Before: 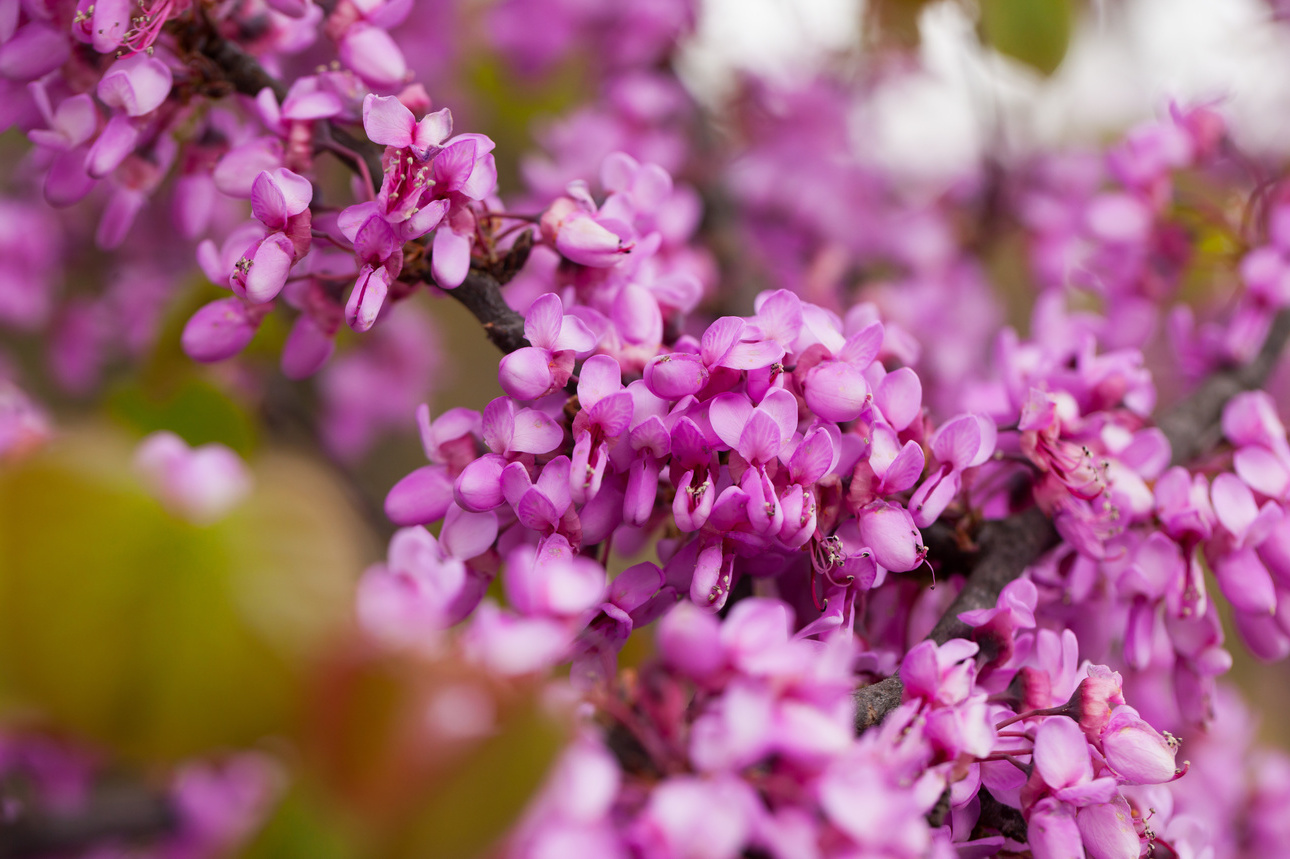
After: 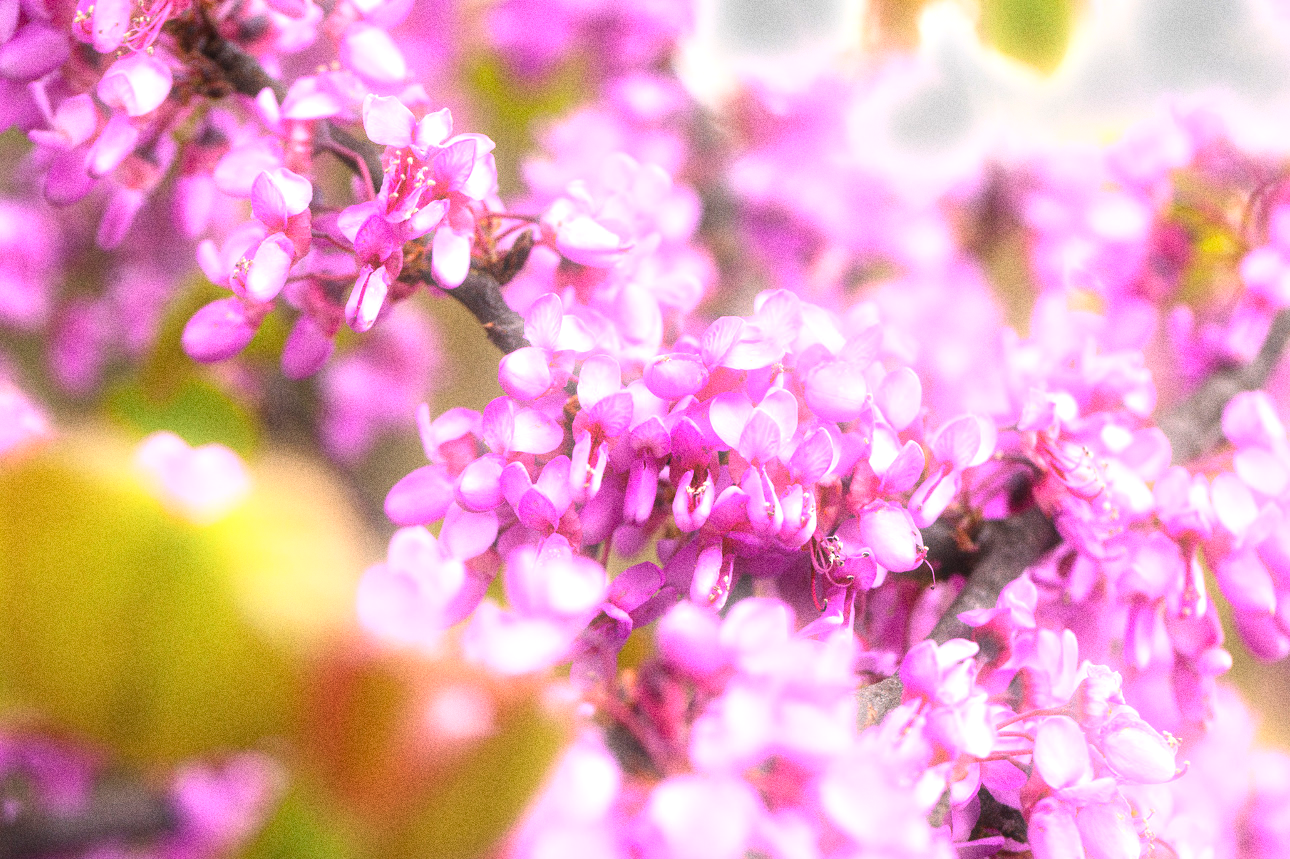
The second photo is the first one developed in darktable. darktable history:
grain: coarseness 0.09 ISO, strength 40%
bloom: size 5%, threshold 95%, strength 15%
exposure: black level correction -0.002, exposure 1.35 EV, compensate highlight preservation false
